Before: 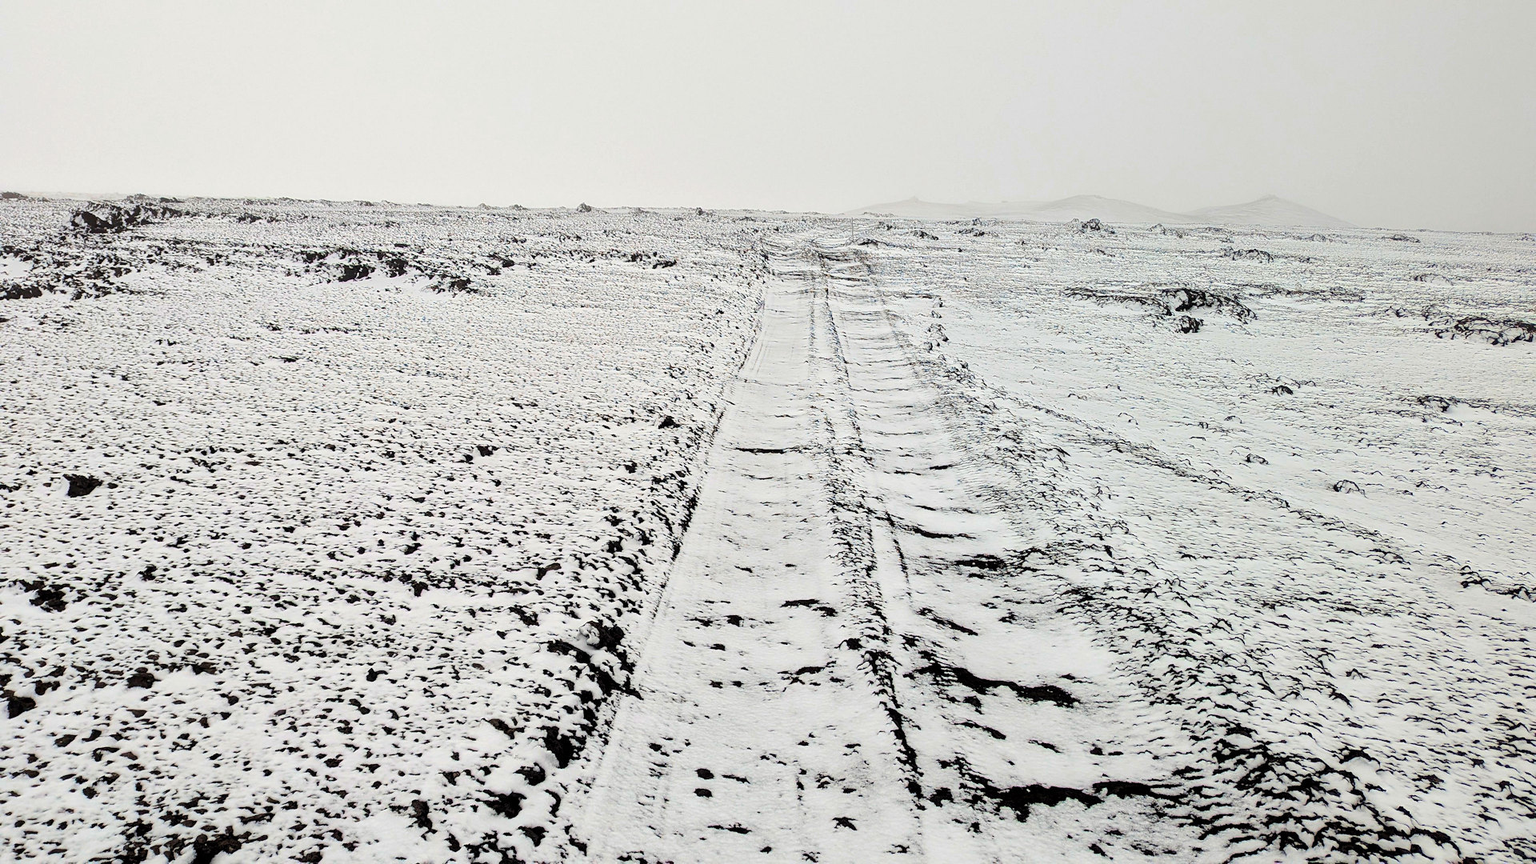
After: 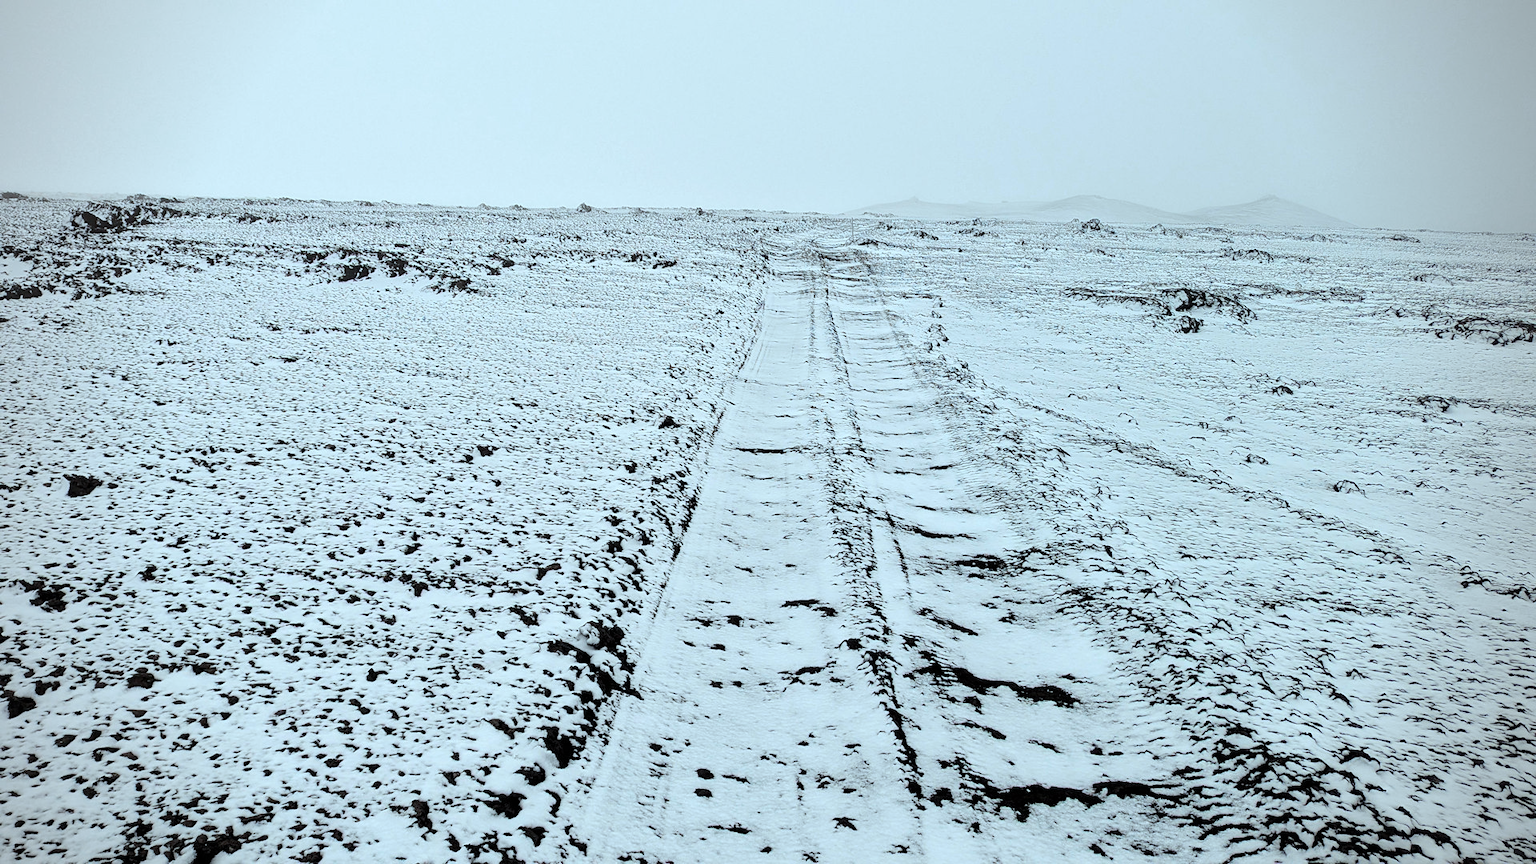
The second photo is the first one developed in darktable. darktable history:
color correction: highlights a* -12.64, highlights b* -18.1, saturation 0.7
vignetting: on, module defaults
